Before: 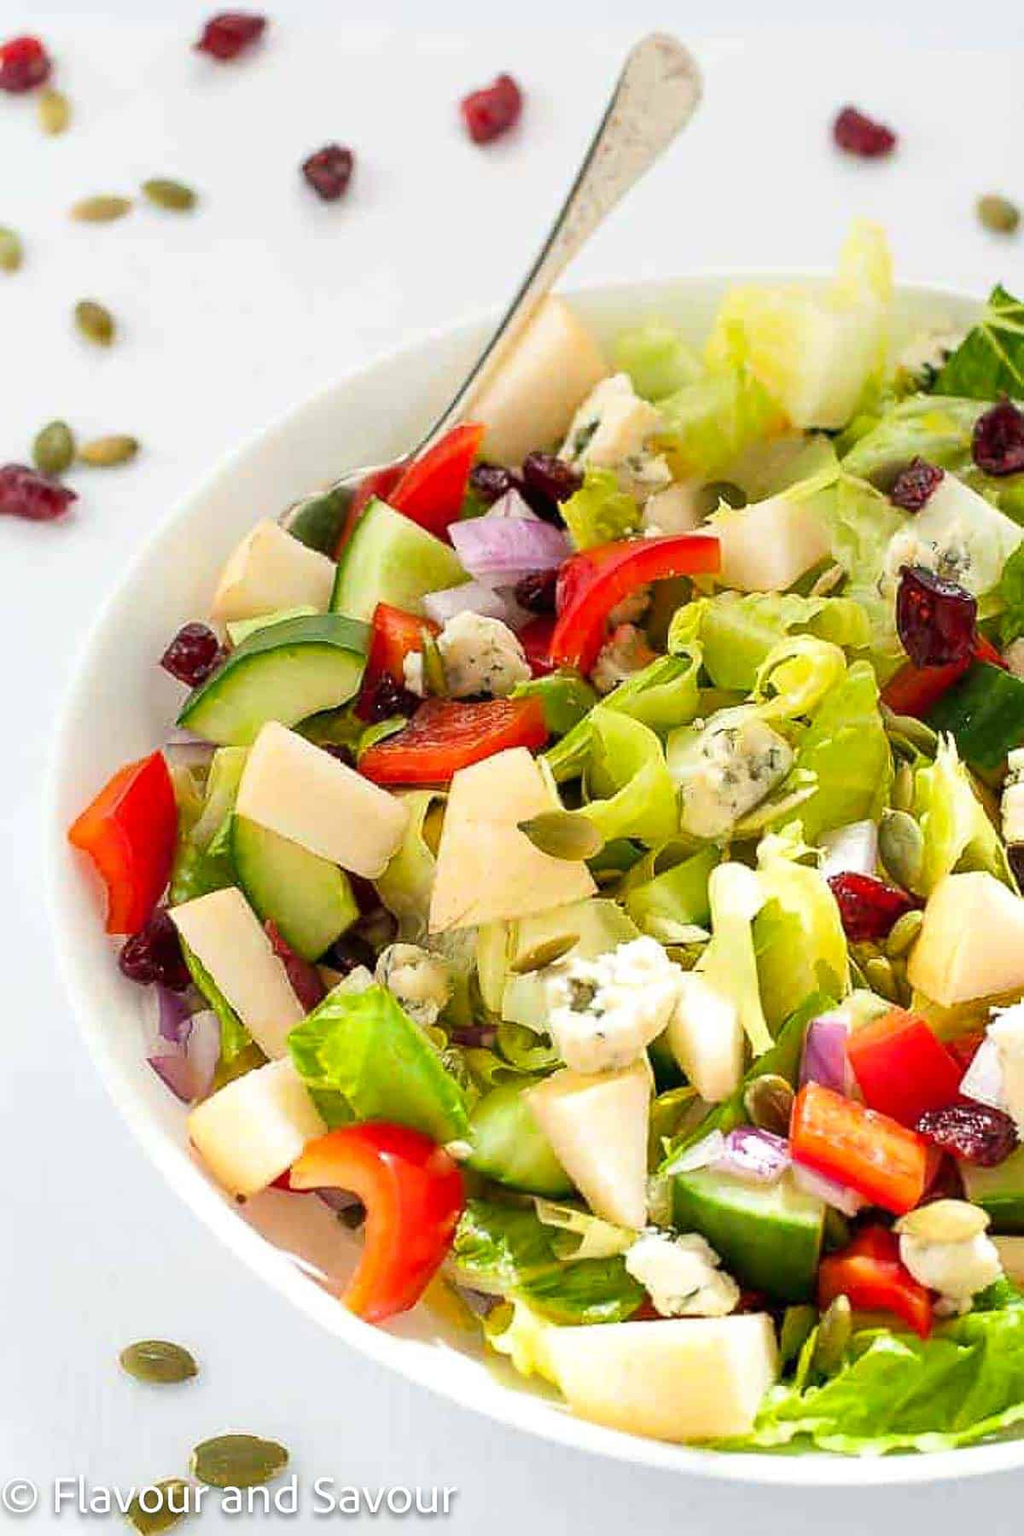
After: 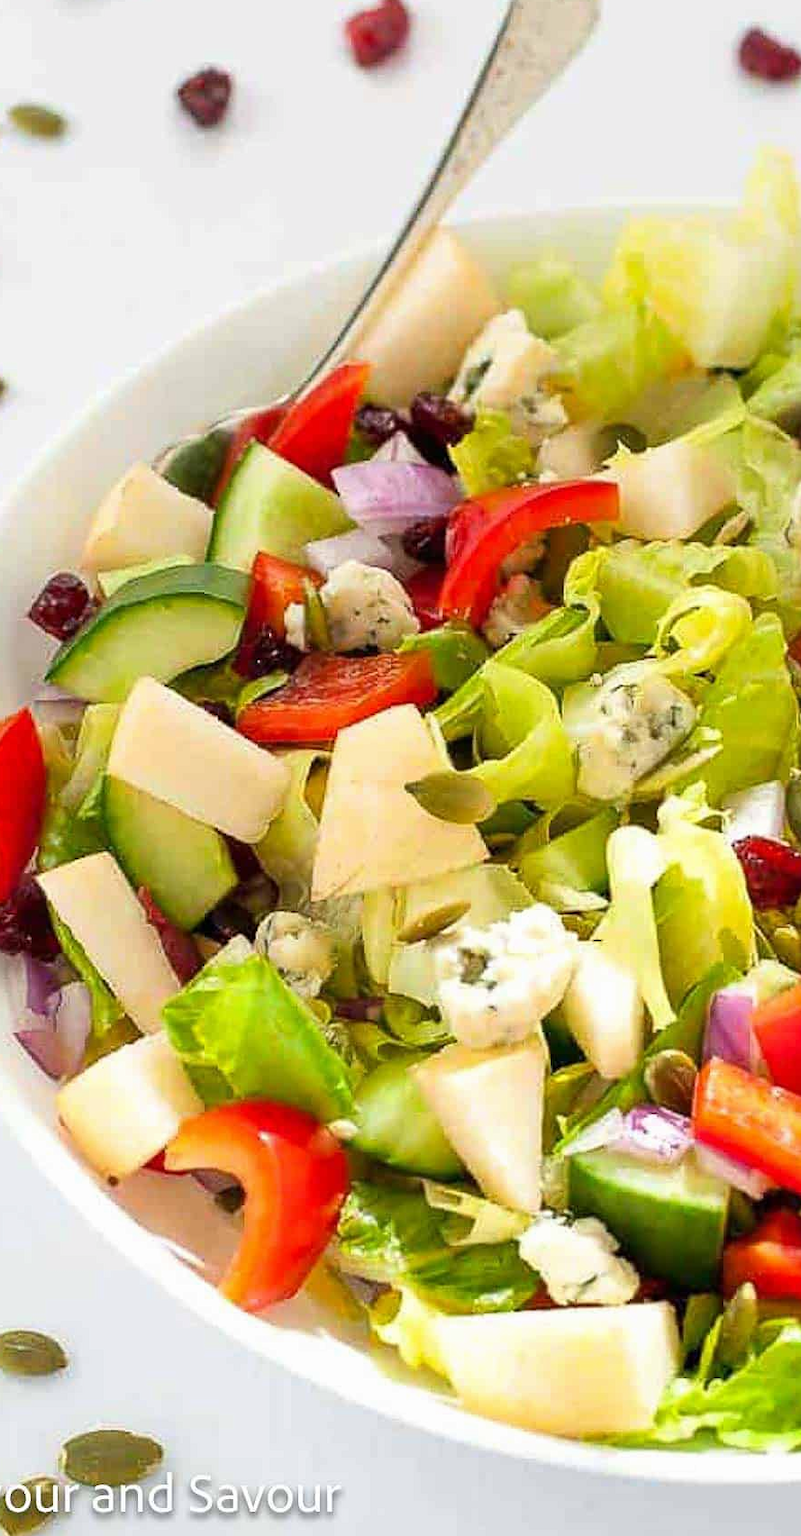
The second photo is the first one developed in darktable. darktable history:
crop and rotate: left 13.15%, top 5.251%, right 12.609%
exposure: exposure -0.021 EV, compensate highlight preservation false
